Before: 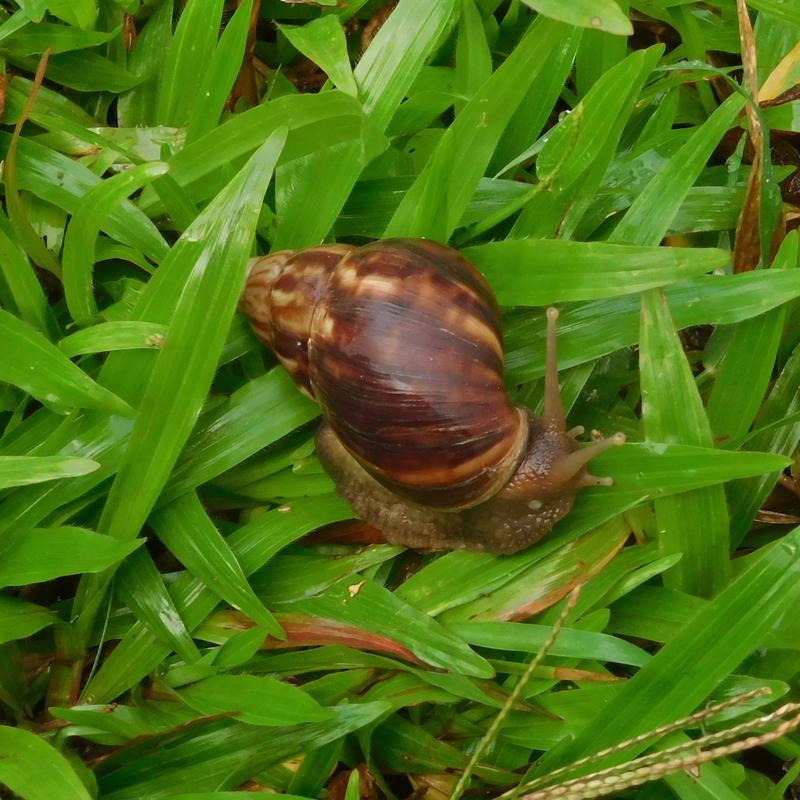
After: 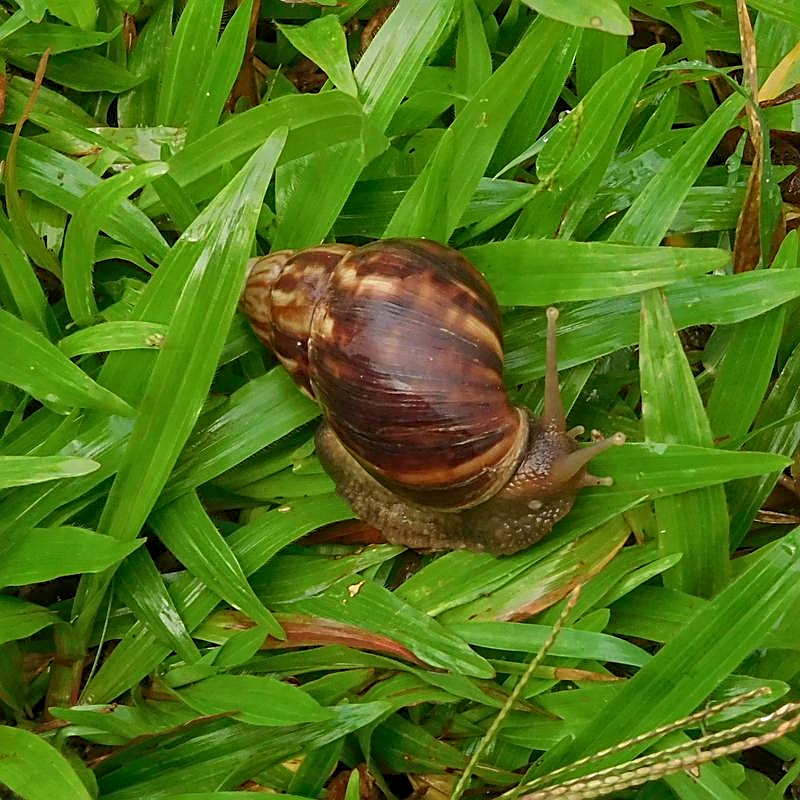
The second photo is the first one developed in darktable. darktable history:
shadows and highlights: on, module defaults
local contrast: on, module defaults
sharpen: amount 1.001
